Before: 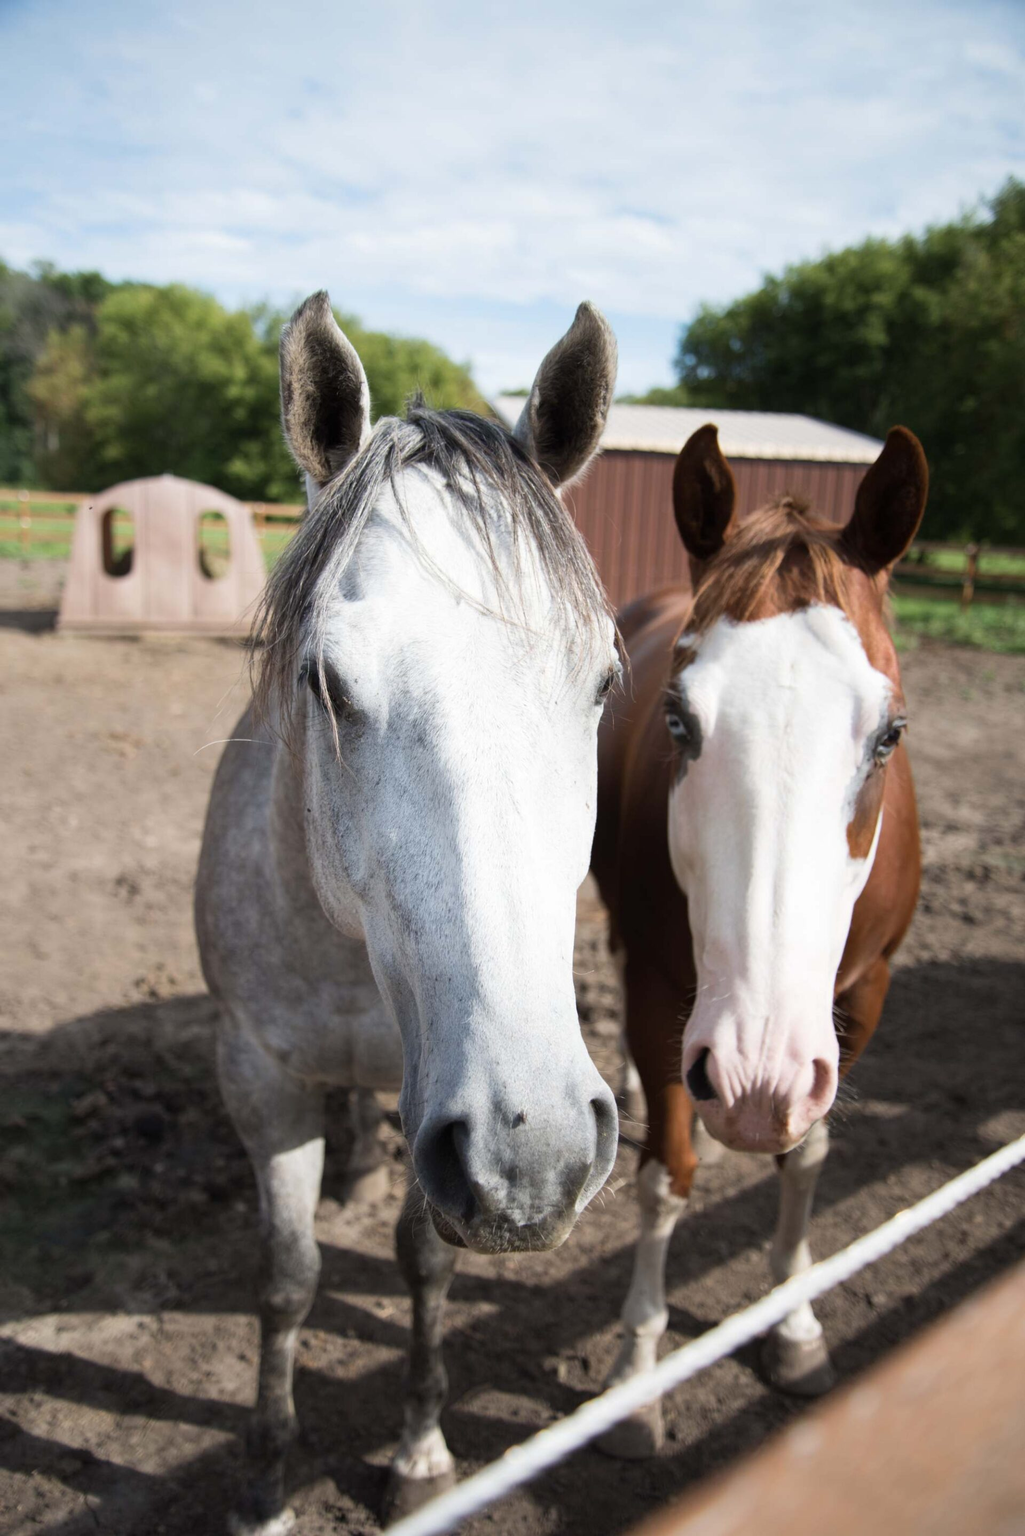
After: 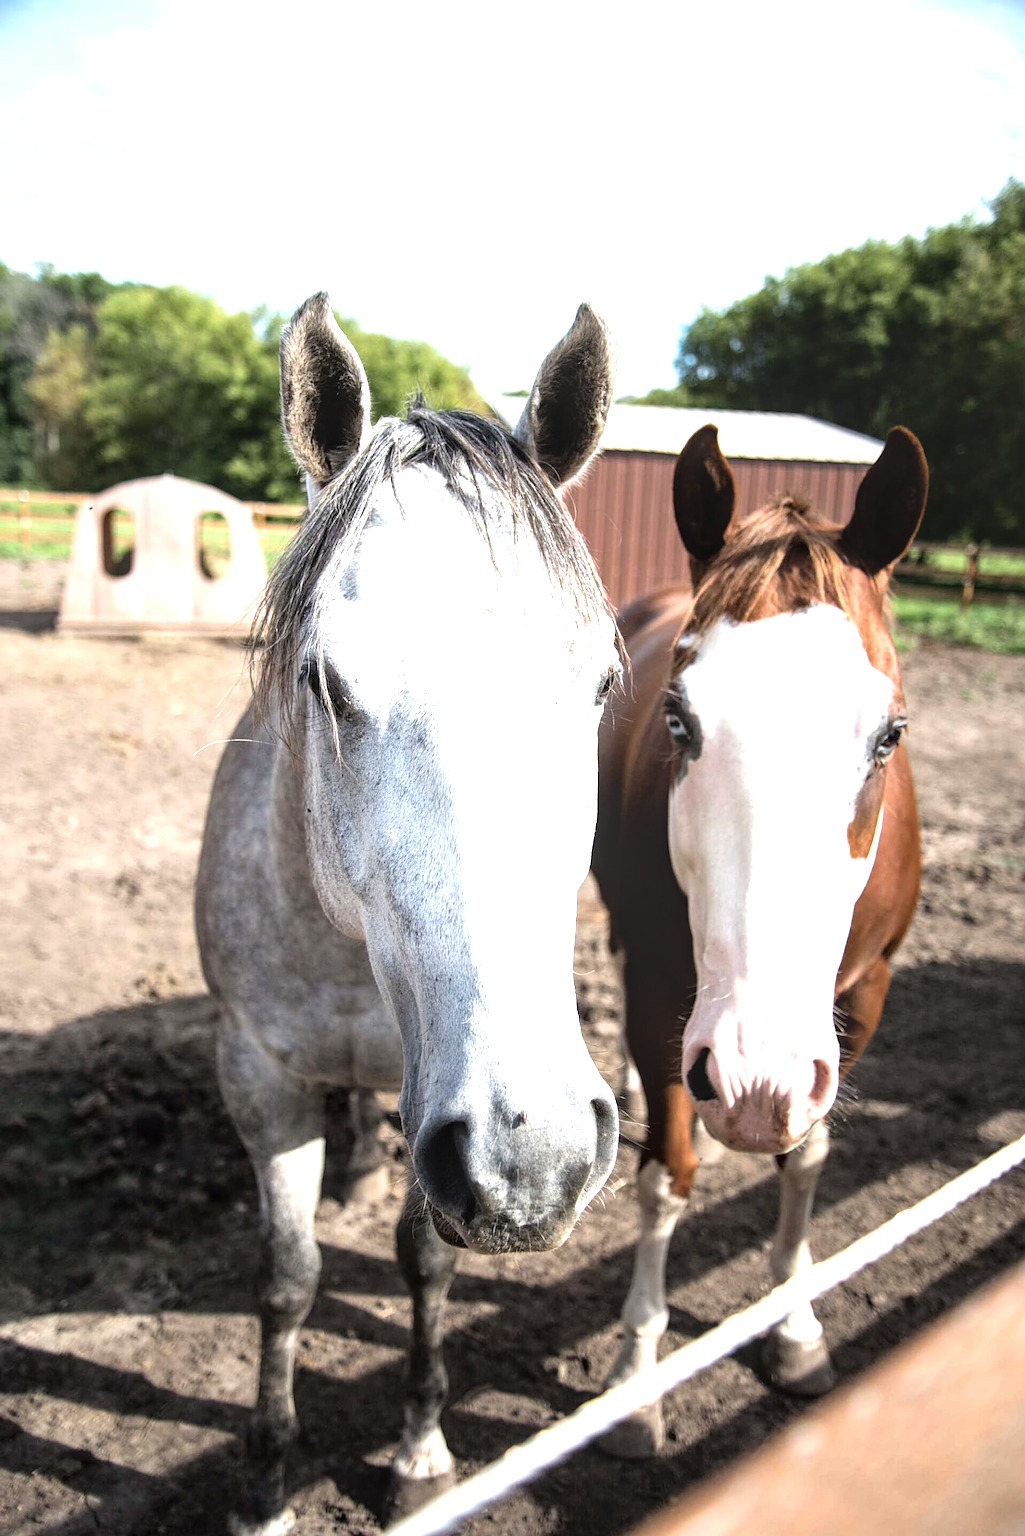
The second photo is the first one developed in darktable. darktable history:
local contrast: on, module defaults
tone equalizer: -8 EV -1.1 EV, -7 EV -0.976 EV, -6 EV -0.903 EV, -5 EV -0.61 EV, -3 EV 0.544 EV, -2 EV 0.849 EV, -1 EV 0.985 EV, +0 EV 1.08 EV
sharpen: on, module defaults
